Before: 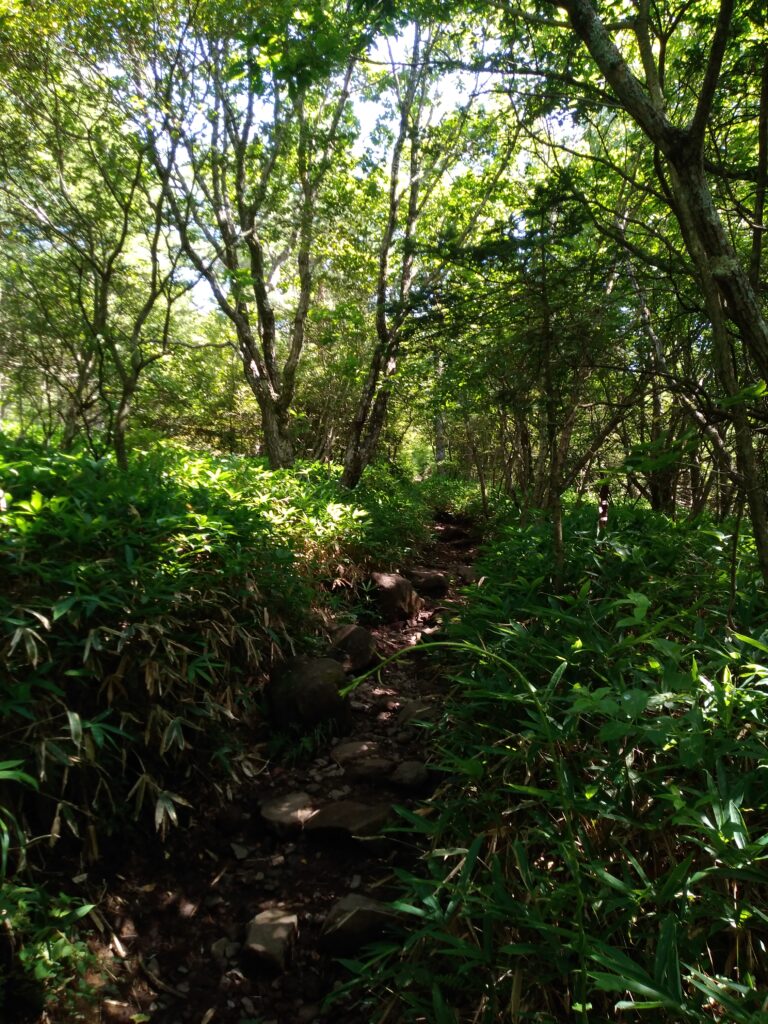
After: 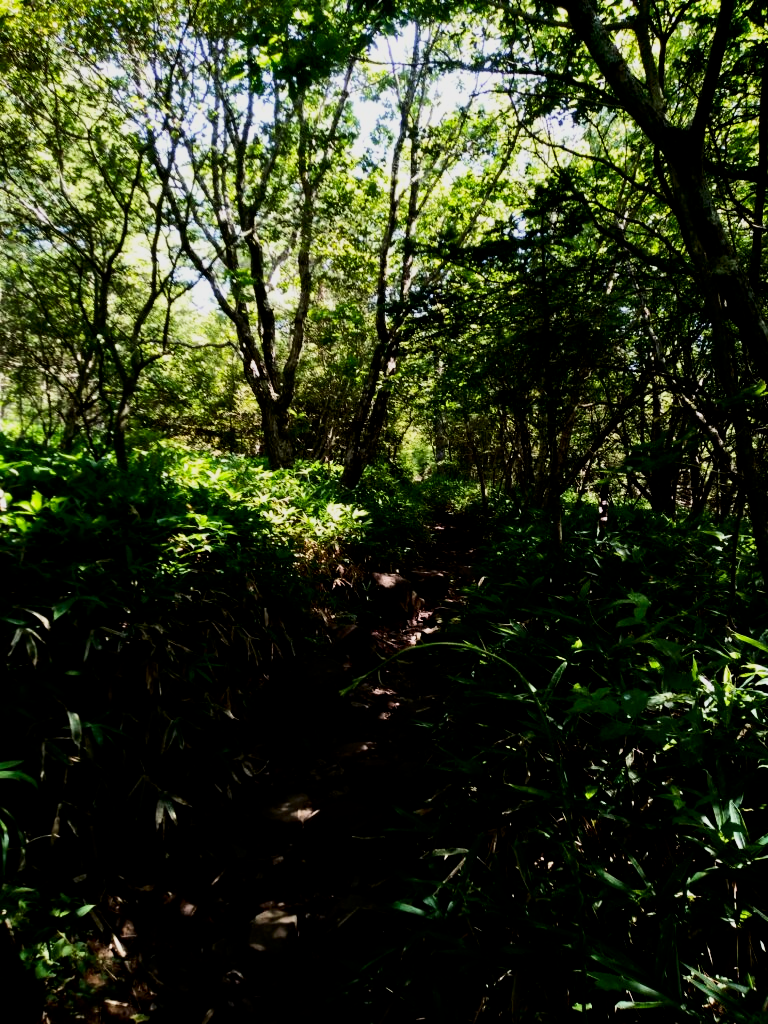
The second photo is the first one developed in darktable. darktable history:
filmic rgb: black relative exposure -5 EV, hardness 2.88, contrast 1.3
contrast brightness saturation: contrast 0.2, brightness -0.11, saturation 0.1
